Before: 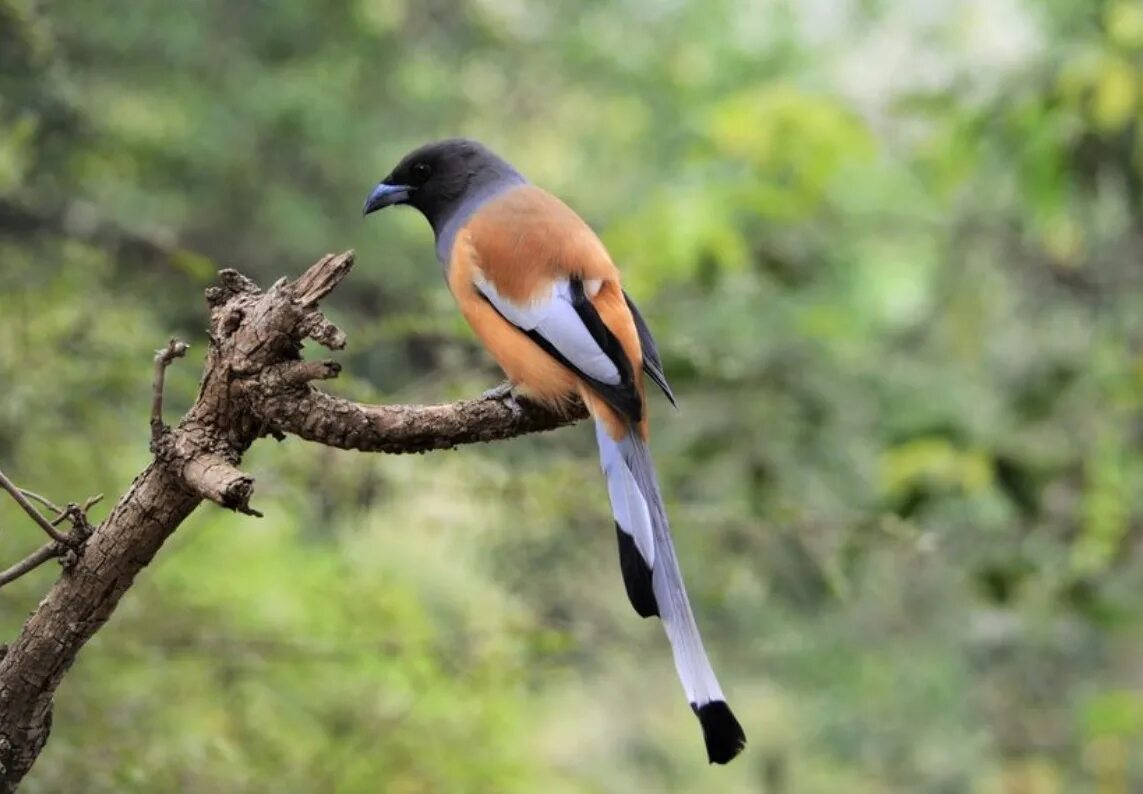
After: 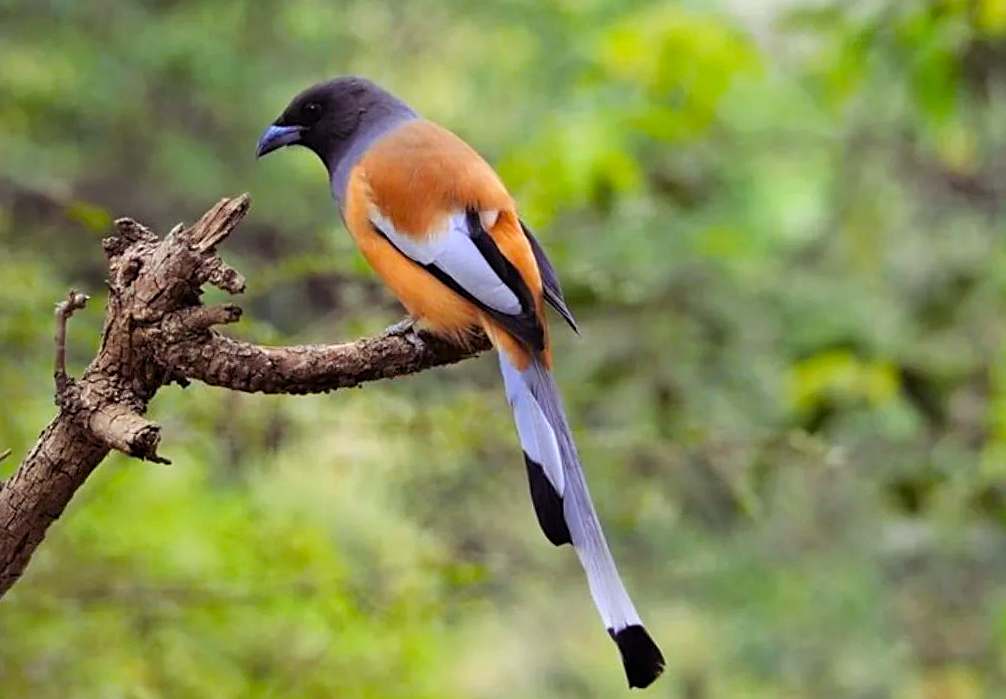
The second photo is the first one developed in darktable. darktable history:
crop and rotate: angle 2.86°, left 5.703%, top 5.679%
sharpen: on, module defaults
color balance rgb: shadows lift › chroma 6.078%, shadows lift › hue 305.49°, perceptual saturation grading › global saturation 29.067%, perceptual saturation grading › mid-tones 12.353%, perceptual saturation grading › shadows 11.141%
